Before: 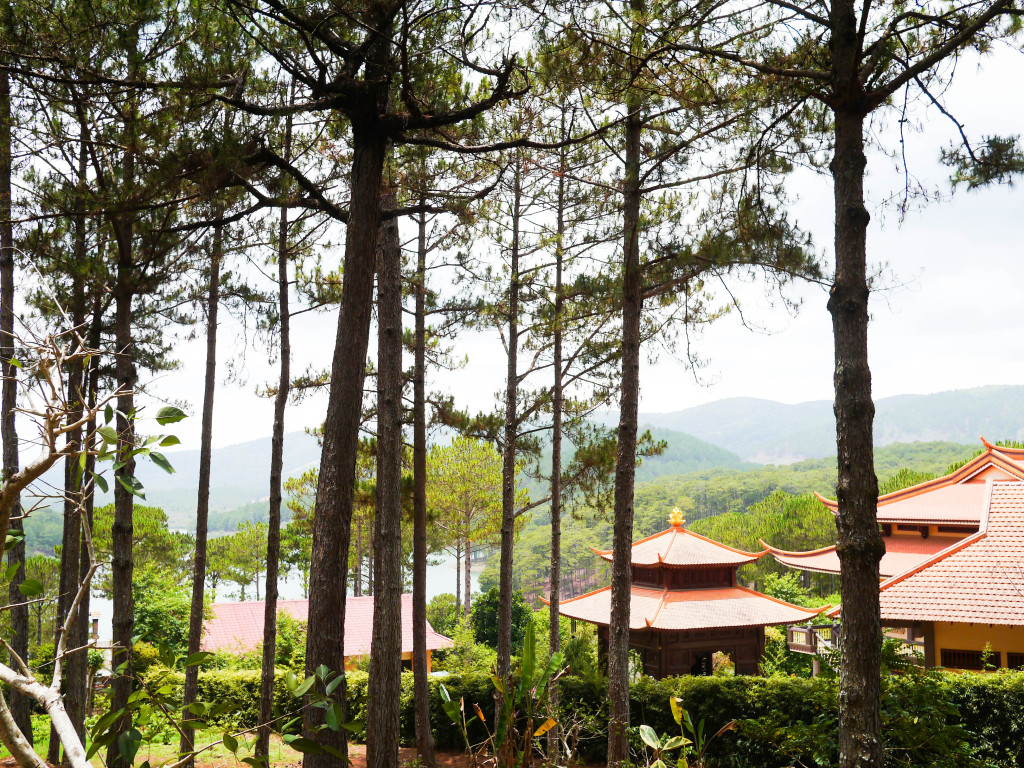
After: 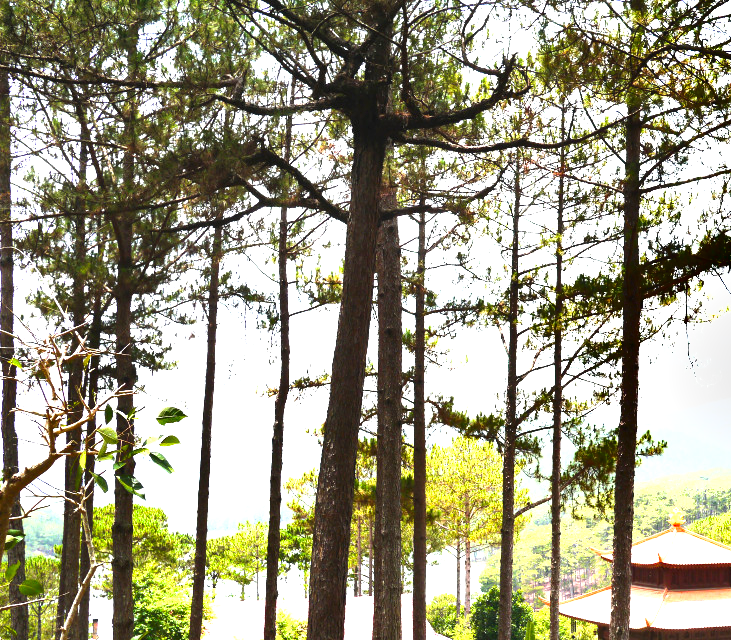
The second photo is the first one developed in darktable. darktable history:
exposure: black level correction -0.002, exposure 1.345 EV, compensate highlight preservation false
crop: right 28.568%, bottom 16.65%
shadows and highlights: shadows 22.71, highlights -49.02, soften with gaussian
